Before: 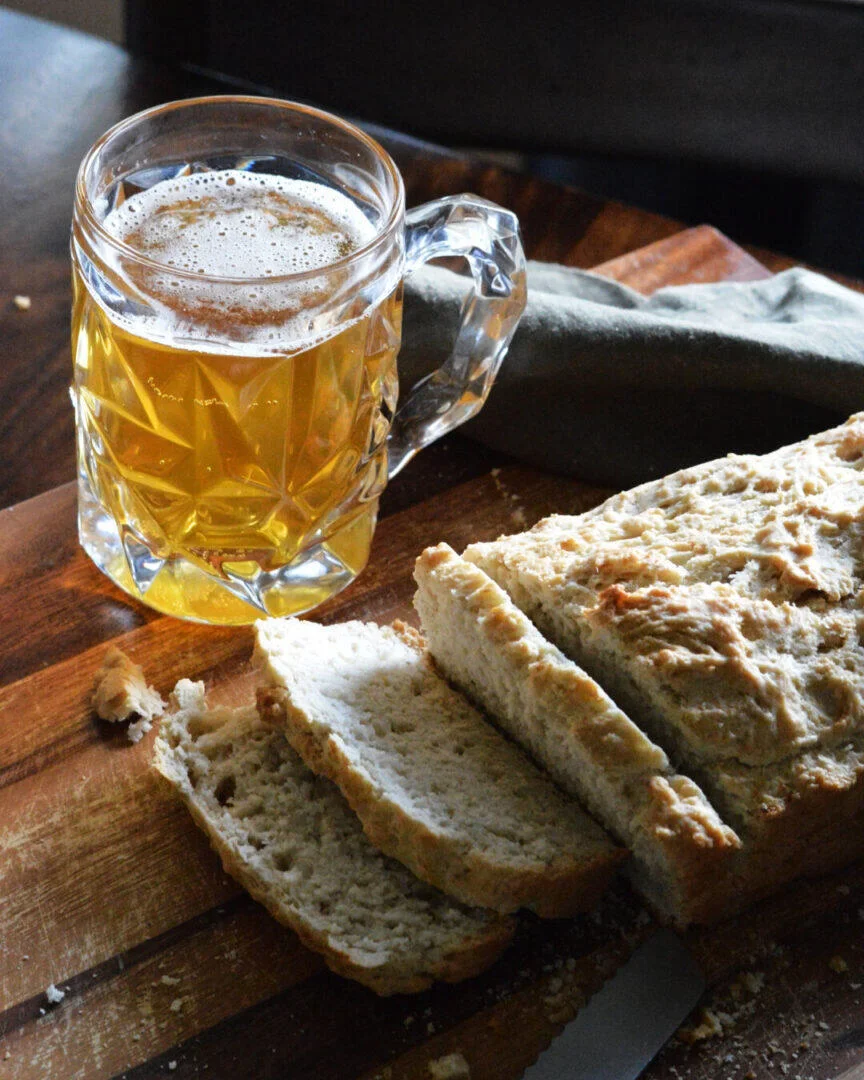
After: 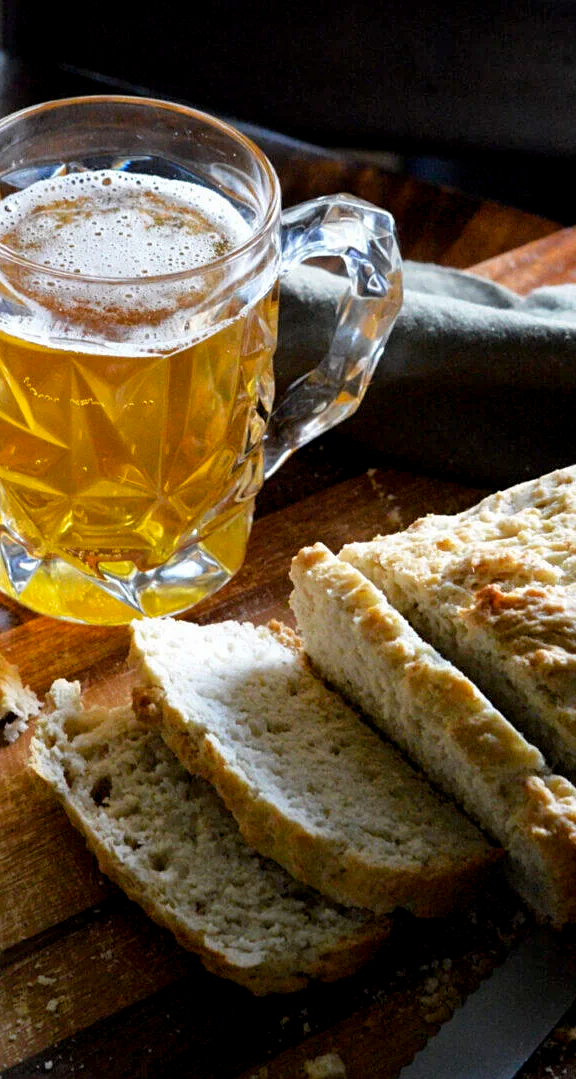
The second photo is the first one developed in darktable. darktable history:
crop and rotate: left 14.433%, right 18.832%
sharpen: amount 0.212
color balance rgb: global offset › luminance -0.484%, linear chroma grading › global chroma 14.716%, perceptual saturation grading › global saturation 0.983%
